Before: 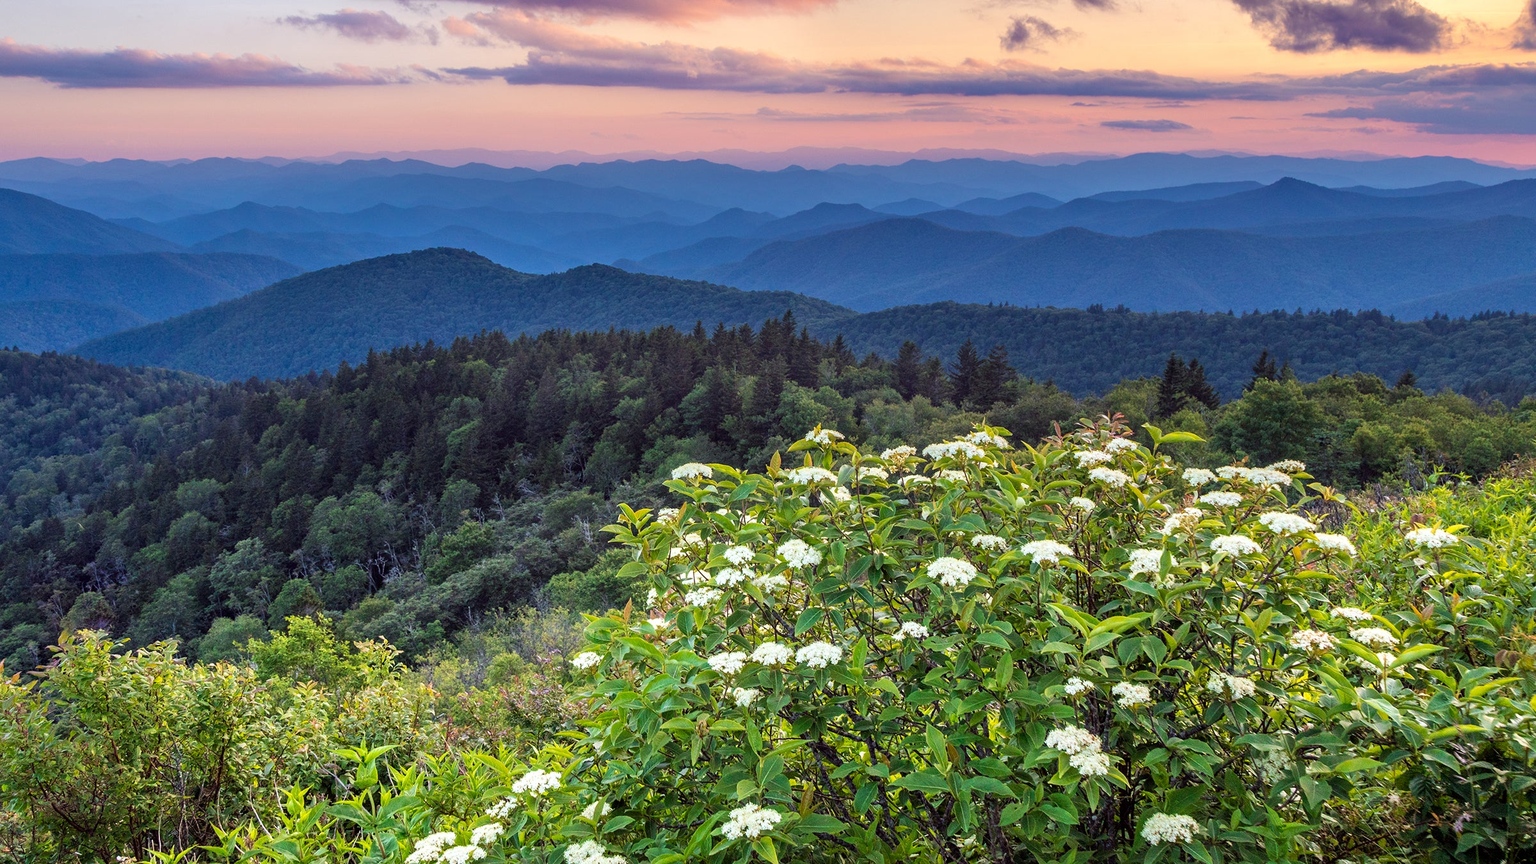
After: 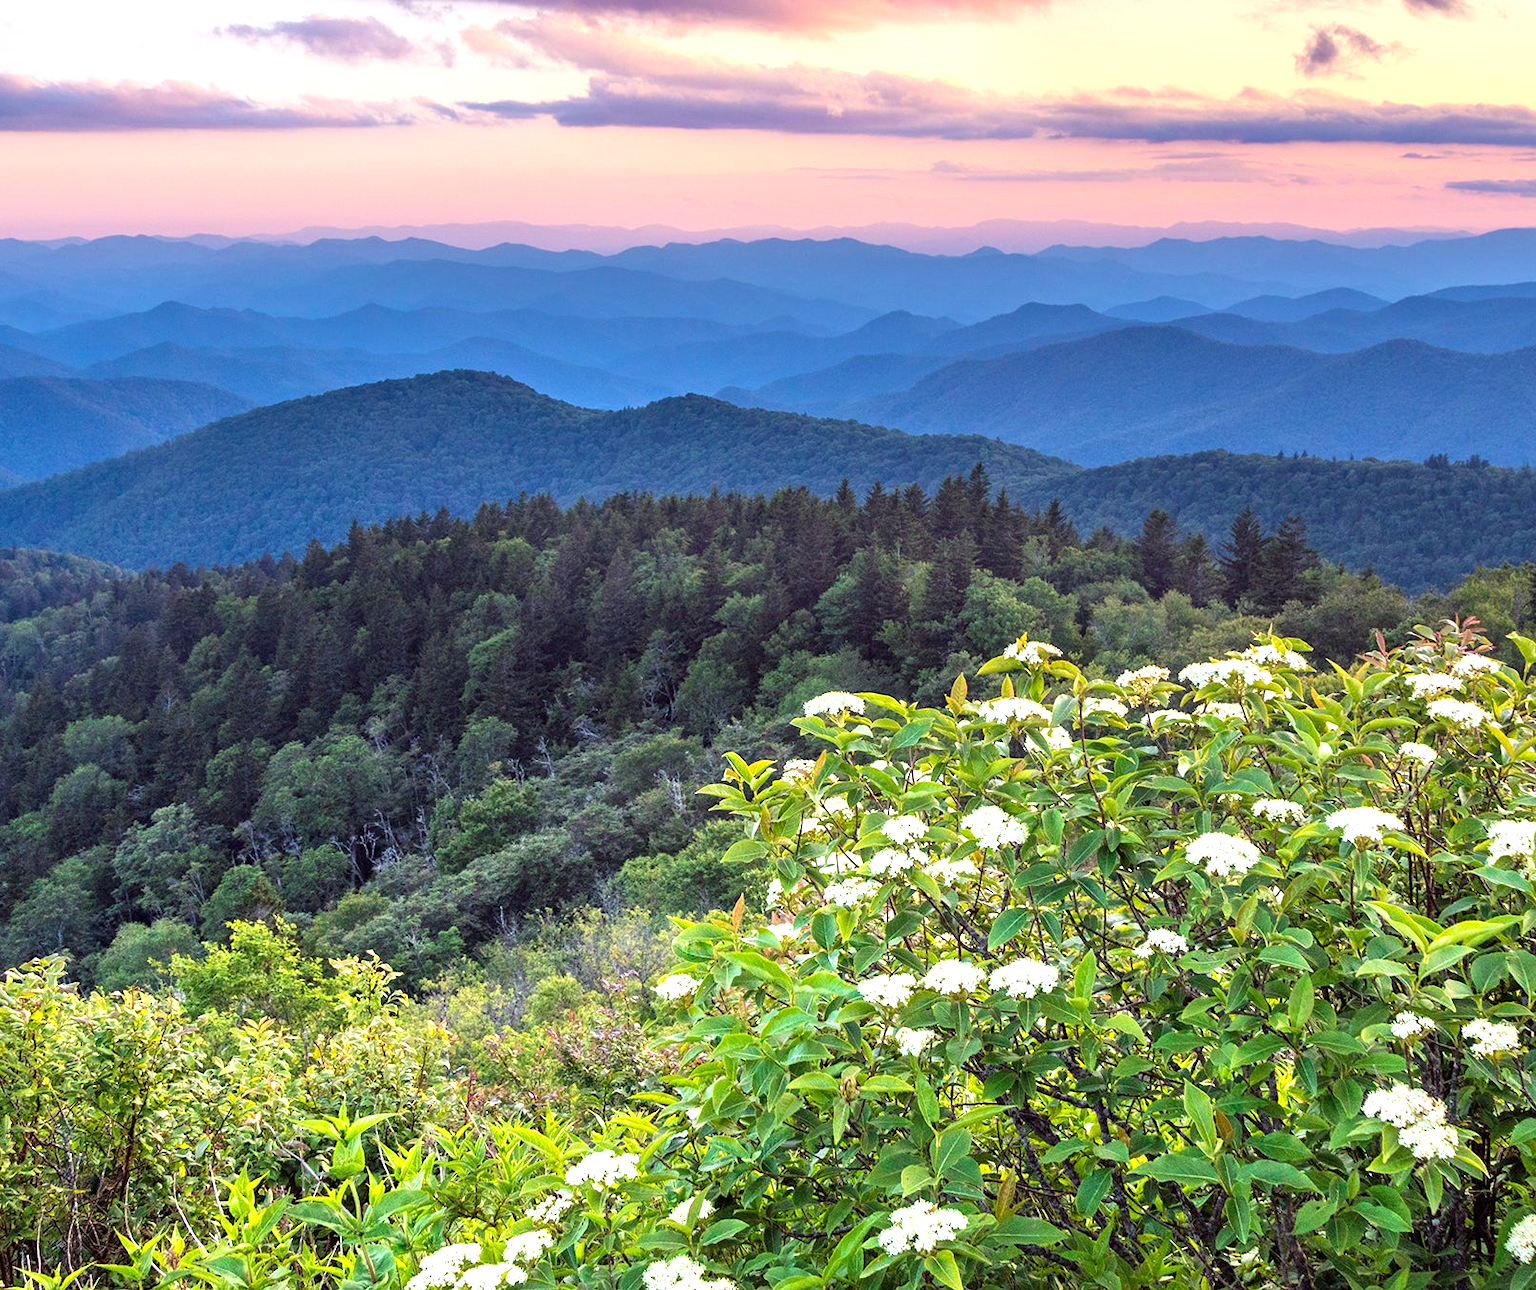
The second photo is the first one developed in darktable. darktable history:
crop and rotate: left 8.722%, right 24.361%
exposure: black level correction 0, exposure 0.686 EV, compensate highlight preservation false
